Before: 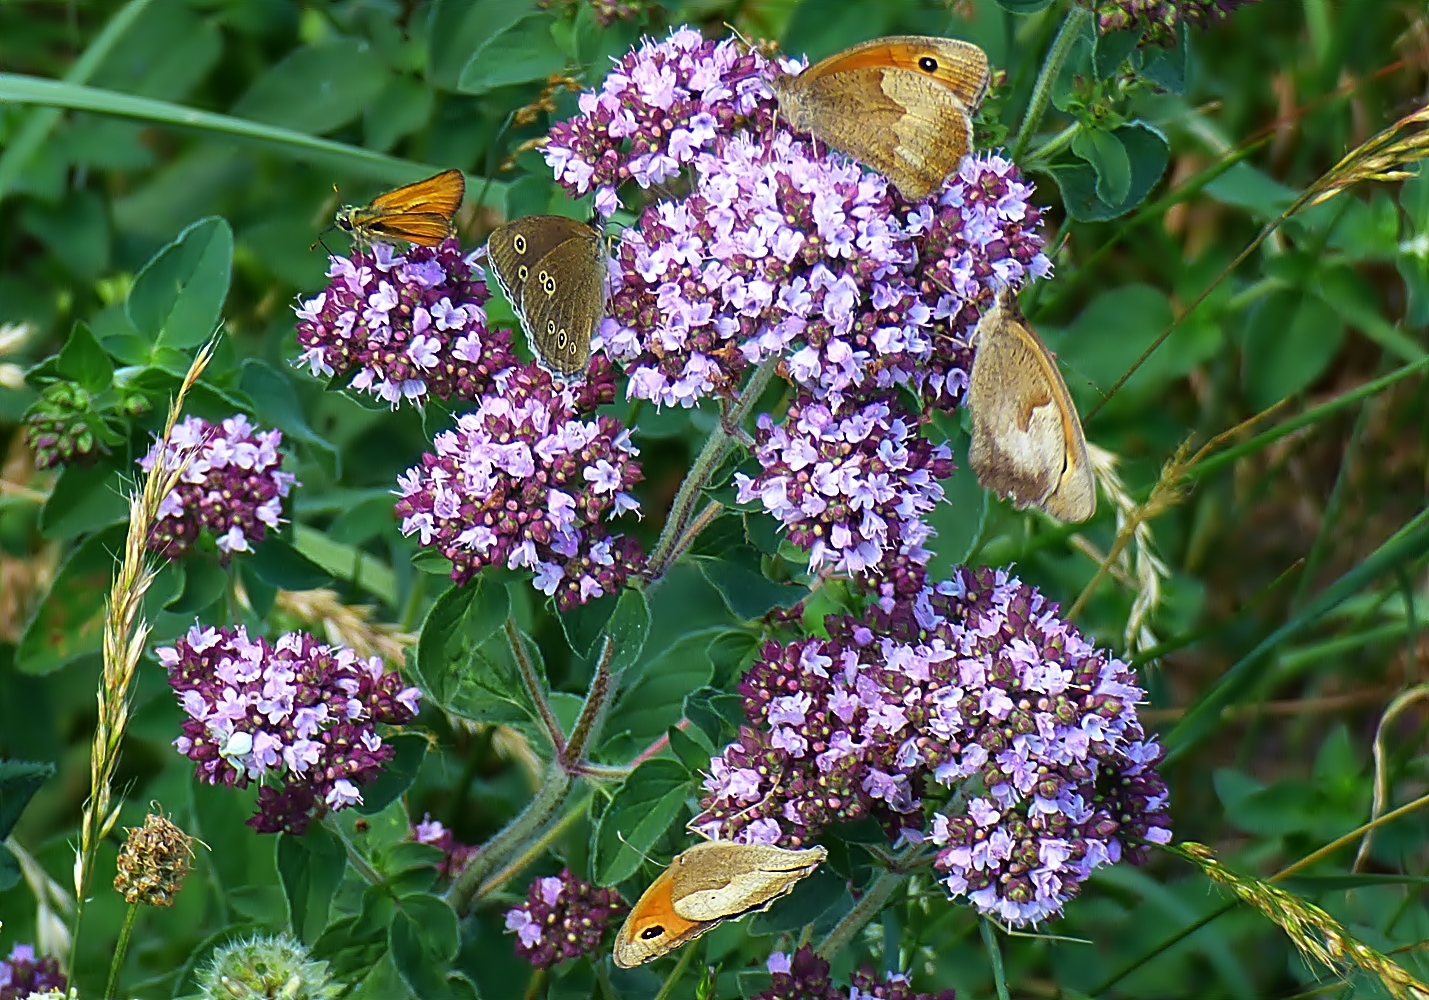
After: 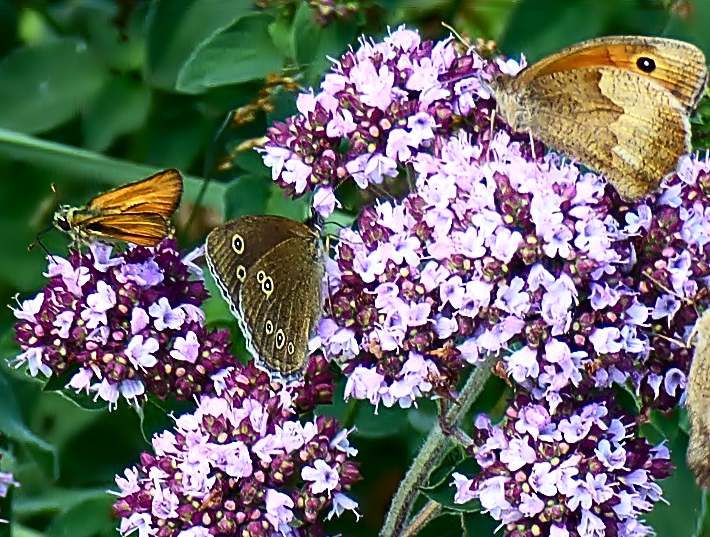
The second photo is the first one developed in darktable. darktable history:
contrast brightness saturation: contrast 0.286
tone equalizer: on, module defaults
crop: left 19.748%, right 30.549%, bottom 46.244%
